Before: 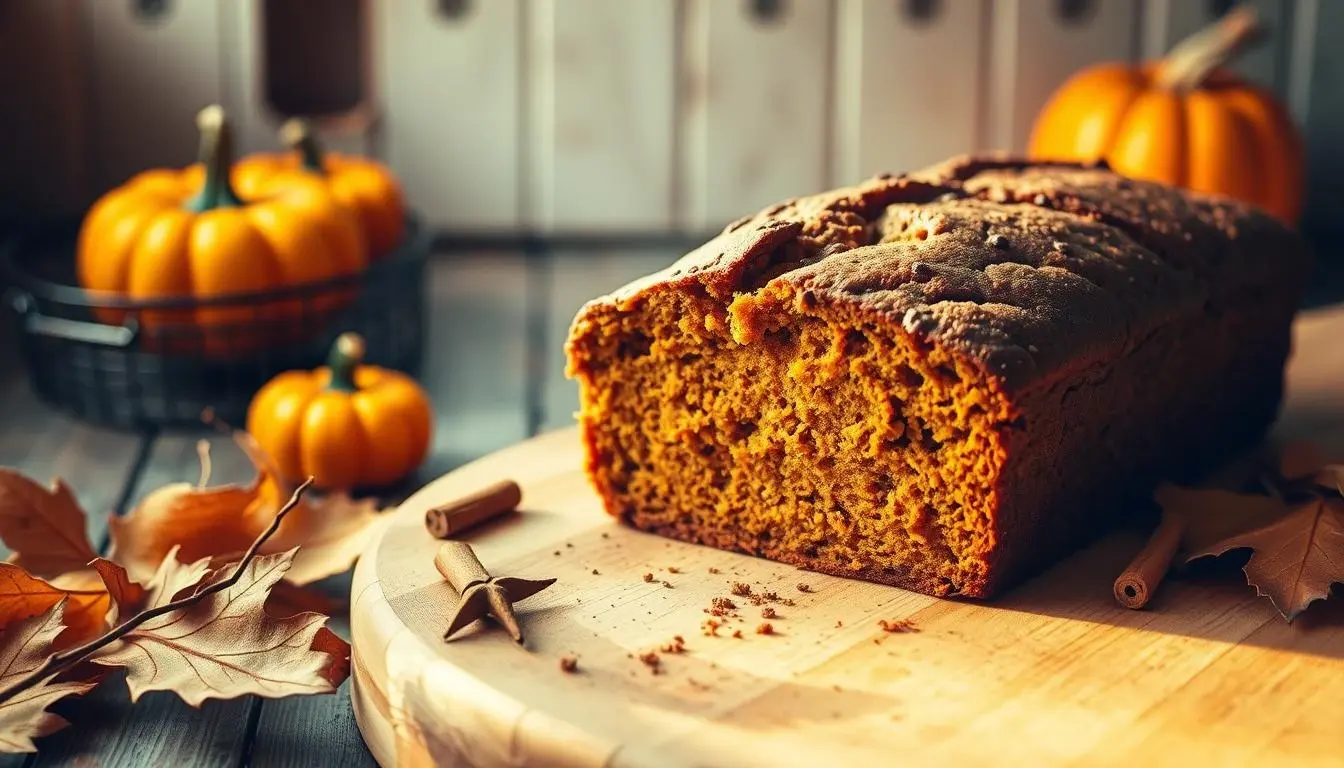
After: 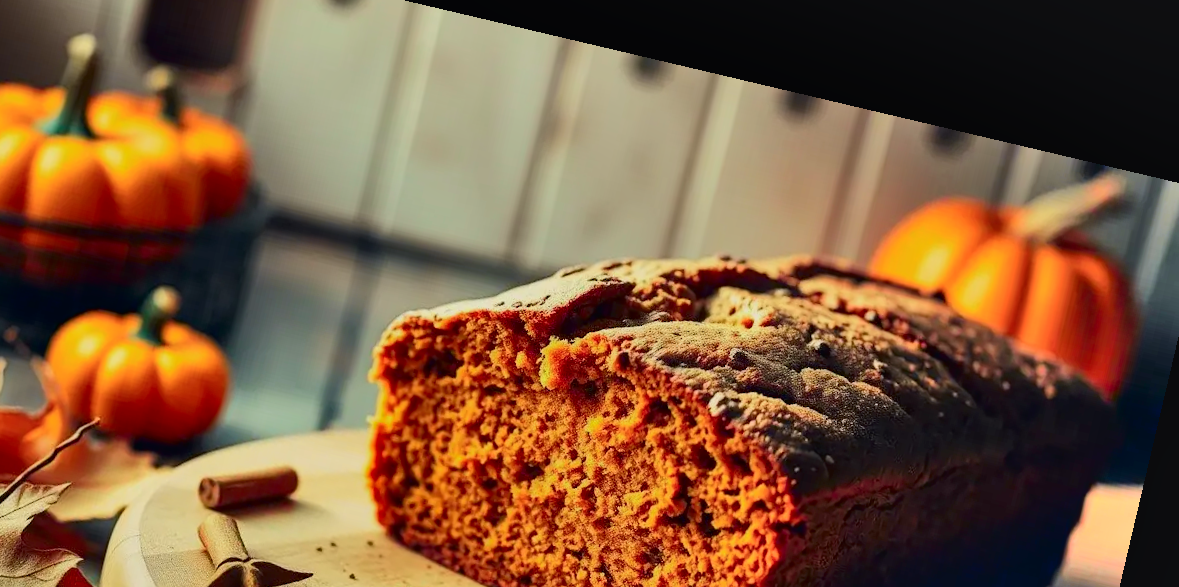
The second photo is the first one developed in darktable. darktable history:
contrast brightness saturation: saturation -0.04
shadows and highlights: shadows 80.73, white point adjustment -9.07, highlights -61.46, soften with gaussian
rotate and perspective: rotation 13.27°, automatic cropping off
crop: left 18.38%, top 11.092%, right 2.134%, bottom 33.217%
tone curve: curves: ch0 [(0, 0.013) (0.054, 0.018) (0.205, 0.191) (0.289, 0.292) (0.39, 0.424) (0.493, 0.551) (0.666, 0.743) (0.795, 0.841) (1, 0.998)]; ch1 [(0, 0) (0.385, 0.343) (0.439, 0.415) (0.494, 0.495) (0.501, 0.501) (0.51, 0.509) (0.548, 0.554) (0.586, 0.614) (0.66, 0.706) (0.783, 0.804) (1, 1)]; ch2 [(0, 0) (0.304, 0.31) (0.403, 0.399) (0.441, 0.428) (0.47, 0.469) (0.498, 0.496) (0.524, 0.538) (0.566, 0.579) (0.633, 0.665) (0.7, 0.711) (1, 1)], color space Lab, independent channels, preserve colors none
